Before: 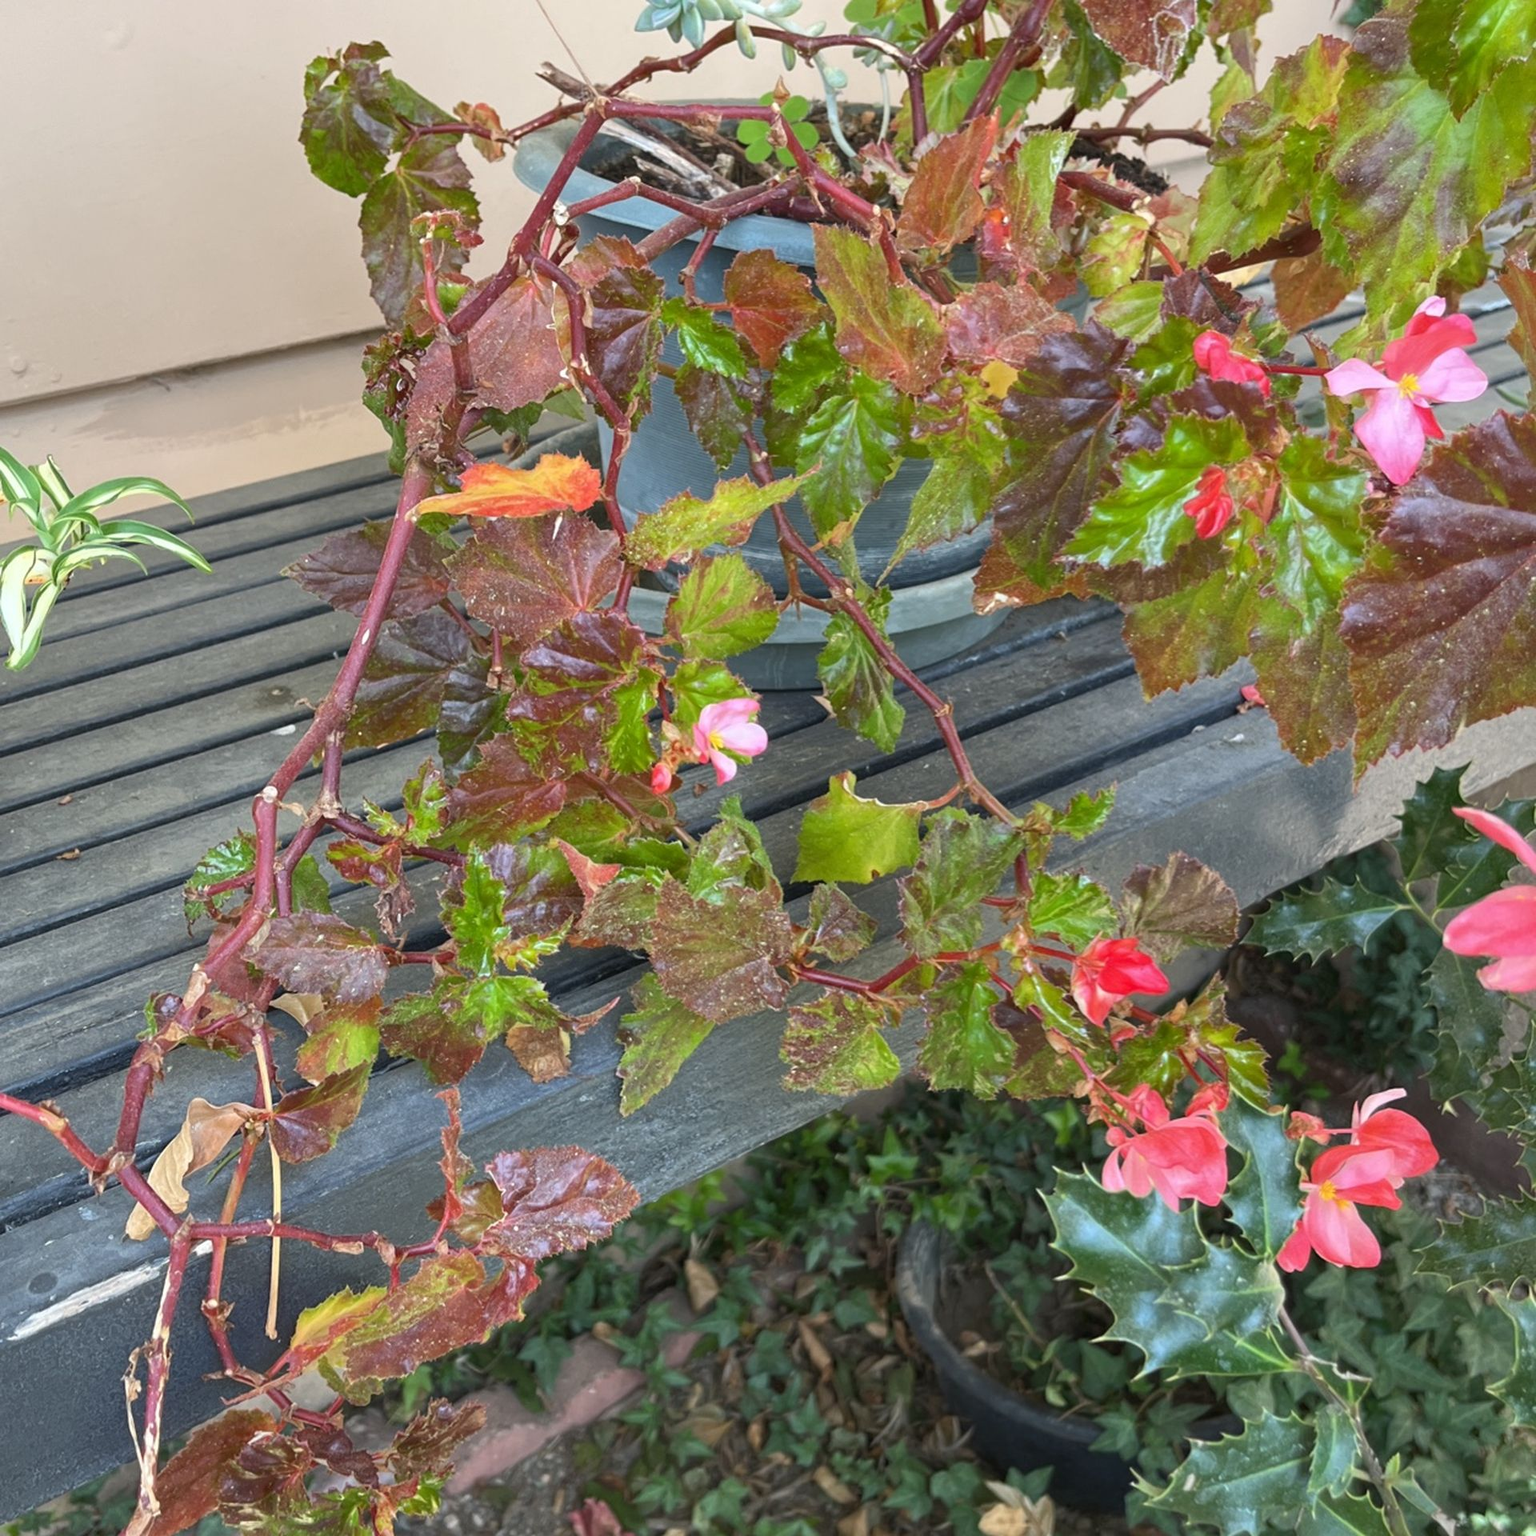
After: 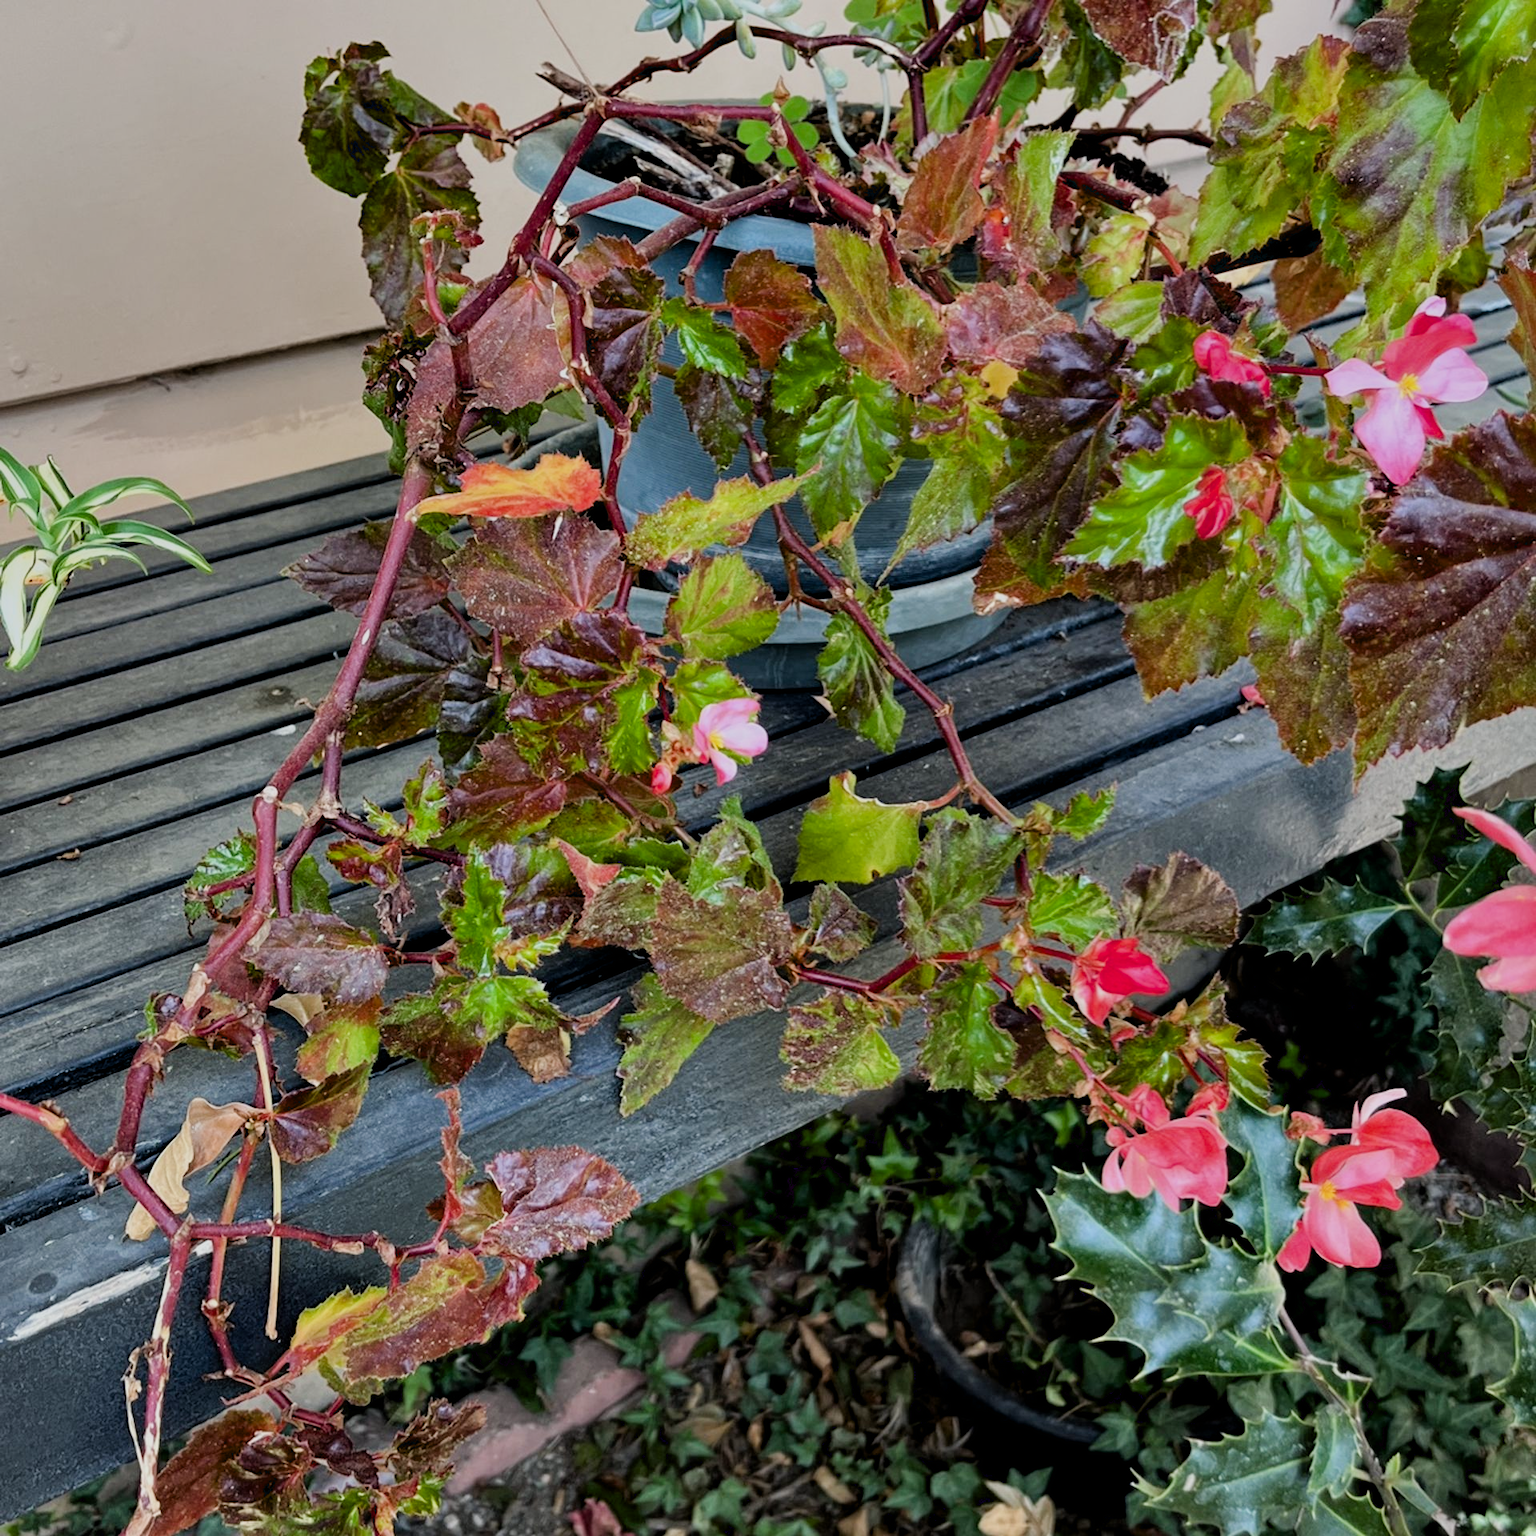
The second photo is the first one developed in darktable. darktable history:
filmic rgb: black relative exposure -7.65 EV, white relative exposure 4.56 EV, hardness 3.61
exposure: black level correction 0.011, exposure -0.482 EV, compensate highlight preservation false
contrast equalizer: octaves 7, y [[0.6 ×6], [0.55 ×6], [0 ×6], [0 ×6], [0 ×6]]
